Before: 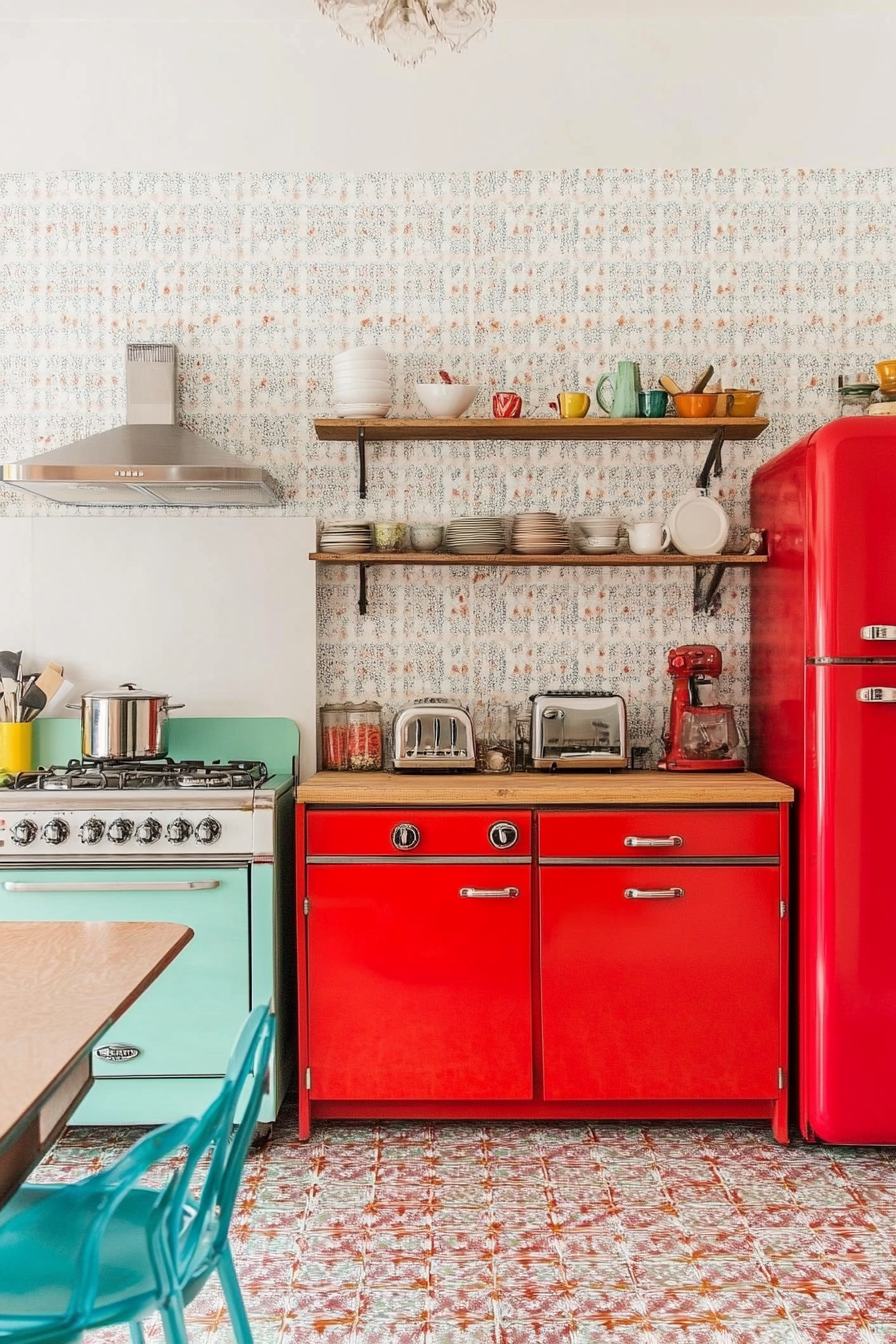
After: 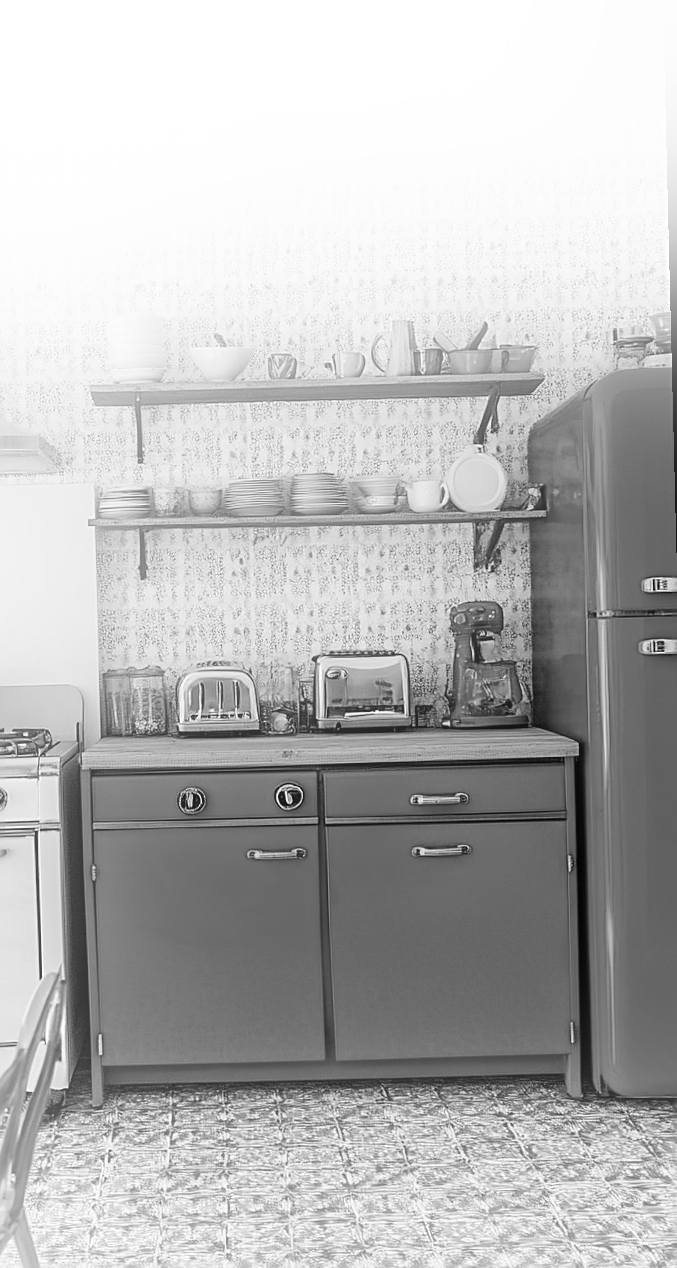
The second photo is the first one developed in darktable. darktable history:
monochrome: on, module defaults
tone curve: curves: ch0 [(0, 0) (0.003, 0.003) (0.011, 0.011) (0.025, 0.024) (0.044, 0.044) (0.069, 0.068) (0.1, 0.098) (0.136, 0.133) (0.177, 0.174) (0.224, 0.22) (0.277, 0.272) (0.335, 0.329) (0.399, 0.392) (0.468, 0.46) (0.543, 0.546) (0.623, 0.626) (0.709, 0.711) (0.801, 0.802) (0.898, 0.898) (1, 1)], preserve colors none
exposure: exposure 0.081 EV, compensate highlight preservation false
sharpen: on, module defaults
color correction: highlights a* 19.5, highlights b* -11.53, saturation 1.69
bloom: on, module defaults
rotate and perspective: rotation -1.42°, crop left 0.016, crop right 0.984, crop top 0.035, crop bottom 0.965
crop and rotate: left 24.6%
